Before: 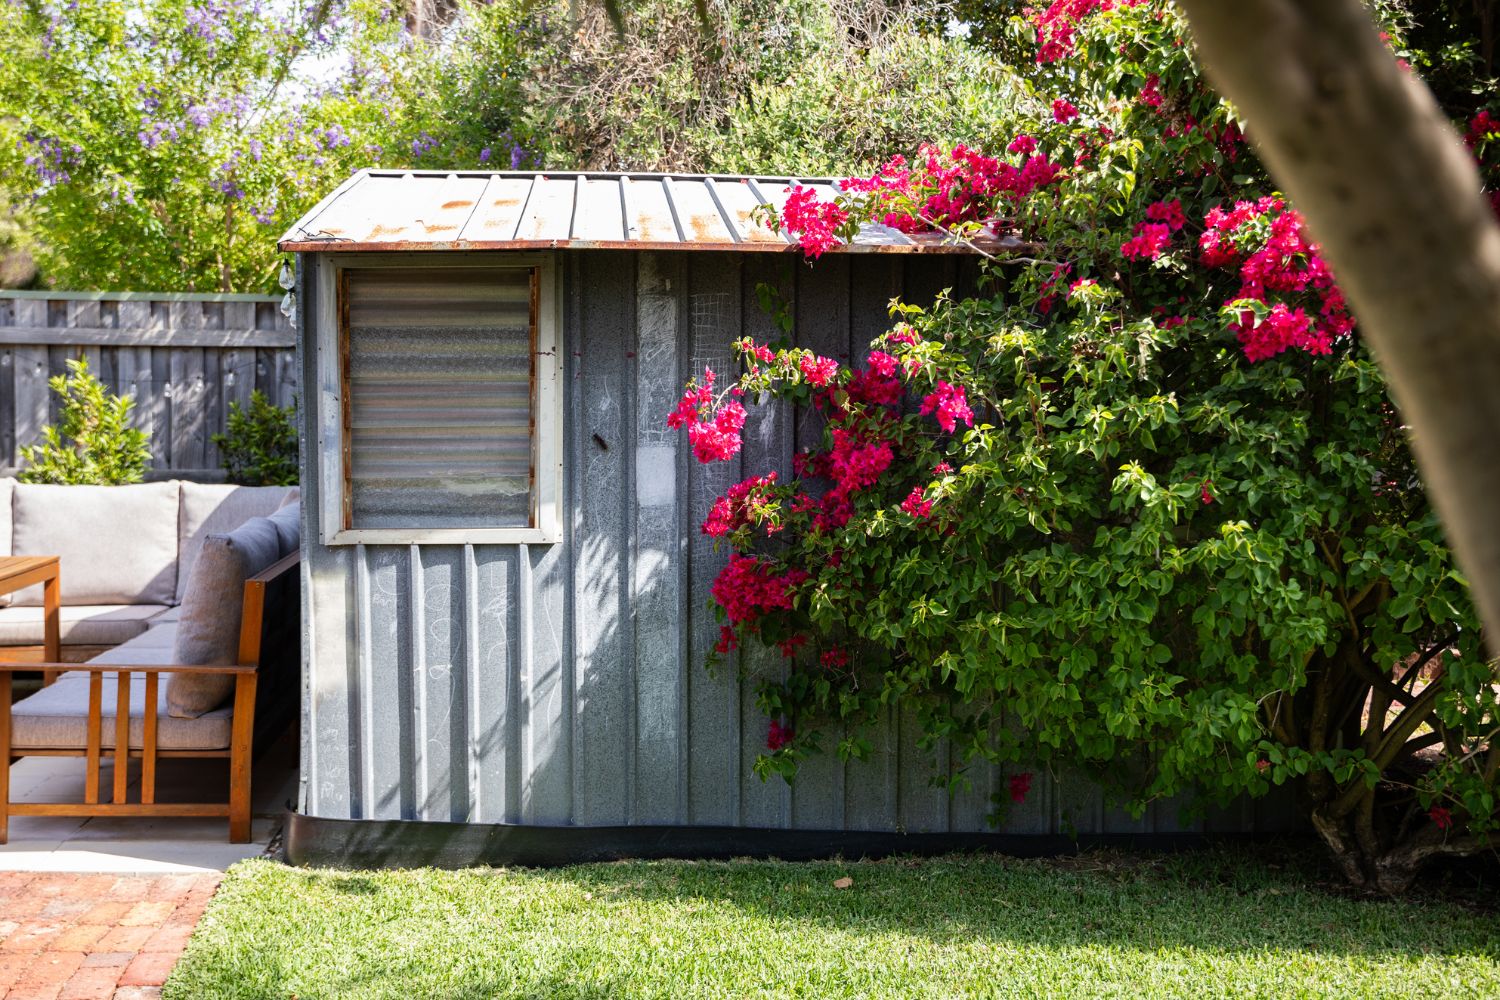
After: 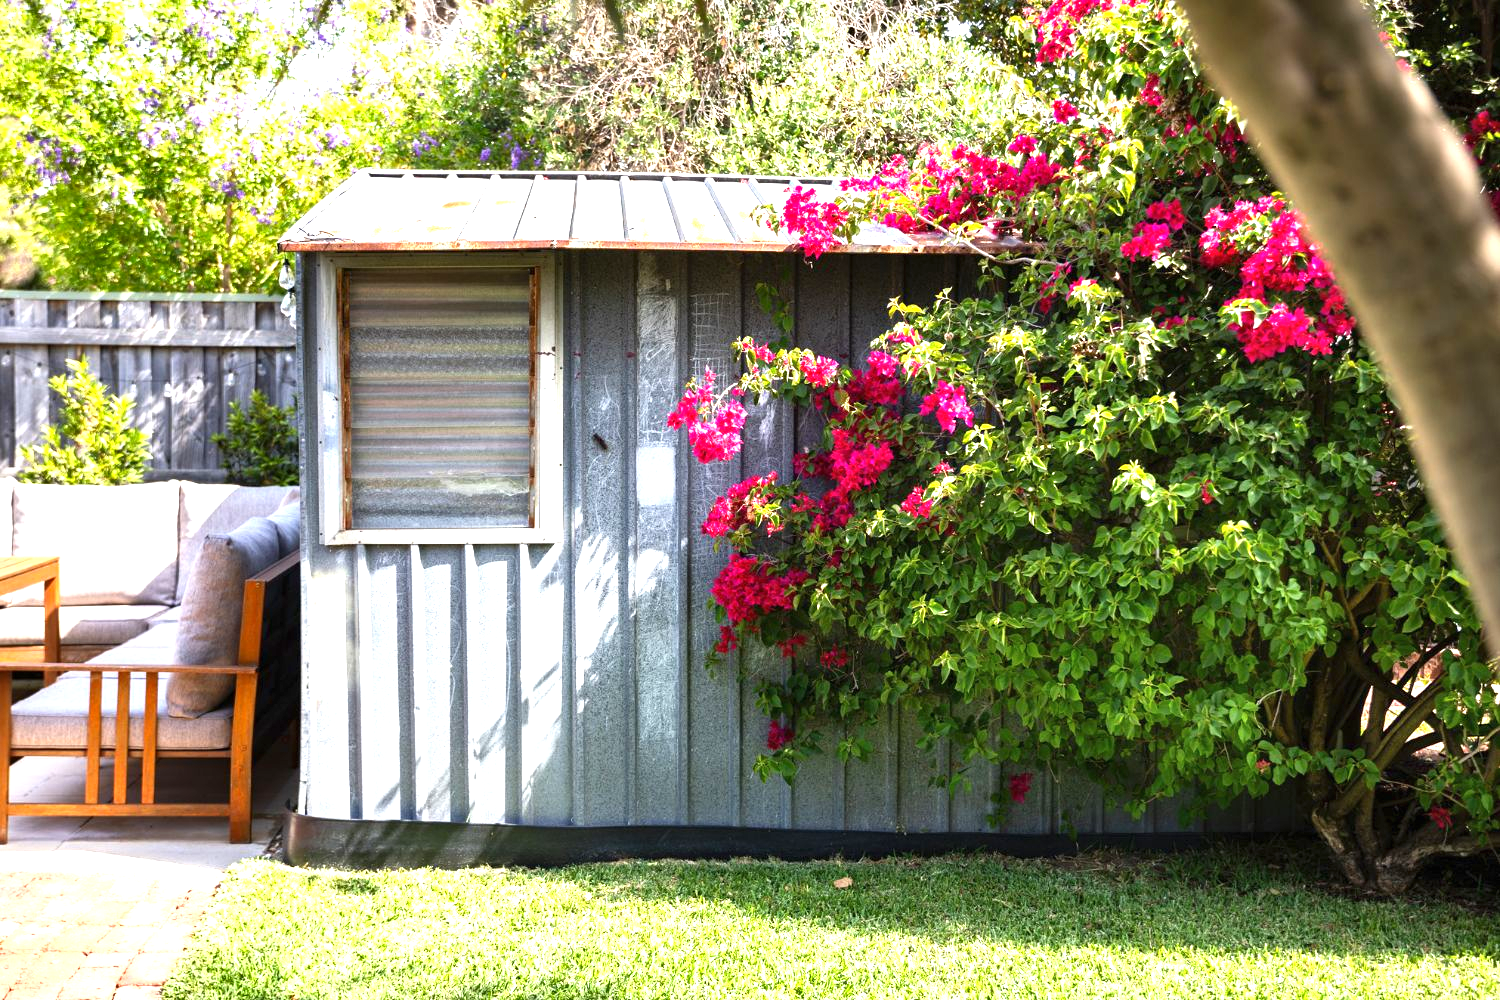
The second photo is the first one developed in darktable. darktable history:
exposure: black level correction 0, exposure 1.199 EV, compensate highlight preservation false
shadows and highlights: shadows 37.76, highlights -27.64, soften with gaussian
